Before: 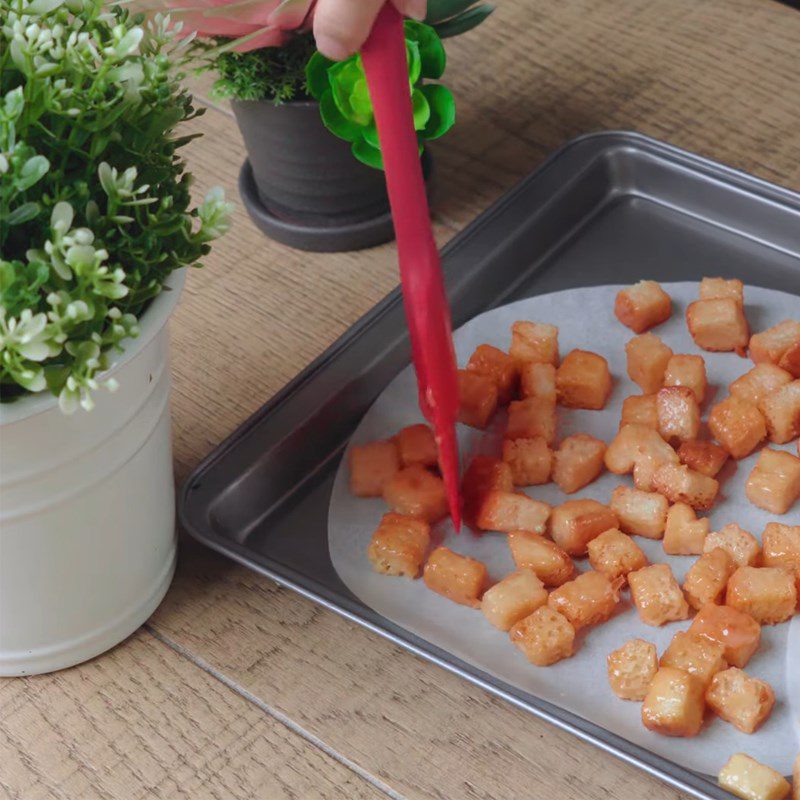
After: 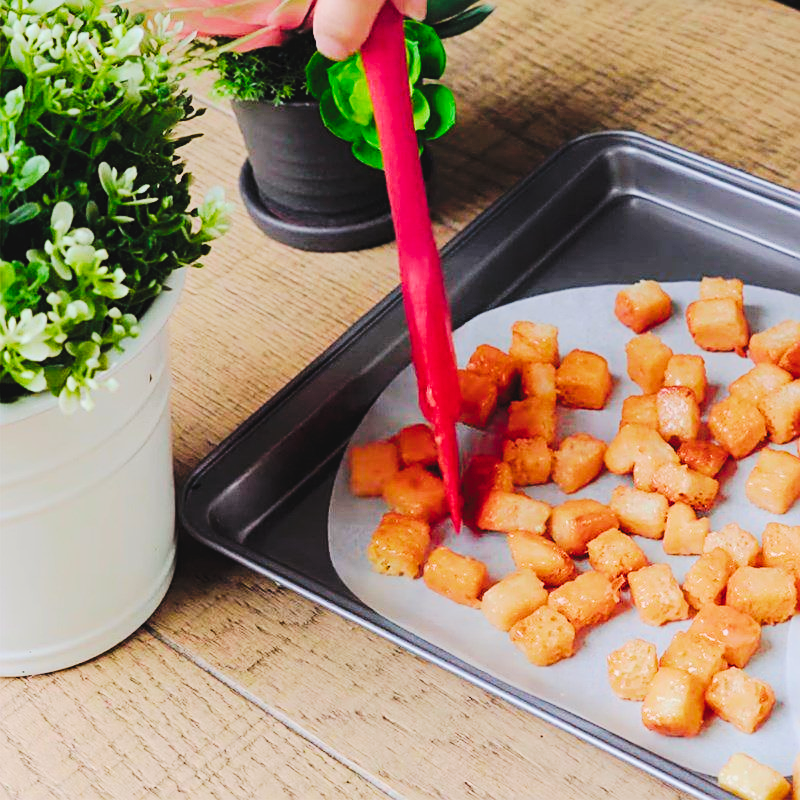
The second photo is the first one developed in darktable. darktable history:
color balance rgb: perceptual saturation grading › global saturation 30.984%, global vibrance 31.872%
tone curve: curves: ch0 [(0, 0) (0.003, 0.049) (0.011, 0.052) (0.025, 0.061) (0.044, 0.08) (0.069, 0.101) (0.1, 0.119) (0.136, 0.139) (0.177, 0.172) (0.224, 0.222) (0.277, 0.292) (0.335, 0.367) (0.399, 0.444) (0.468, 0.538) (0.543, 0.623) (0.623, 0.713) (0.709, 0.784) (0.801, 0.844) (0.898, 0.916) (1, 1)], preserve colors none
exposure: black level correction 0.001, exposure 0.499 EV, compensate highlight preservation false
sharpen: on, module defaults
filmic rgb: black relative exposure -7.49 EV, white relative exposure 4.99 EV, hardness 3.32, contrast 1.298, color science v4 (2020)
